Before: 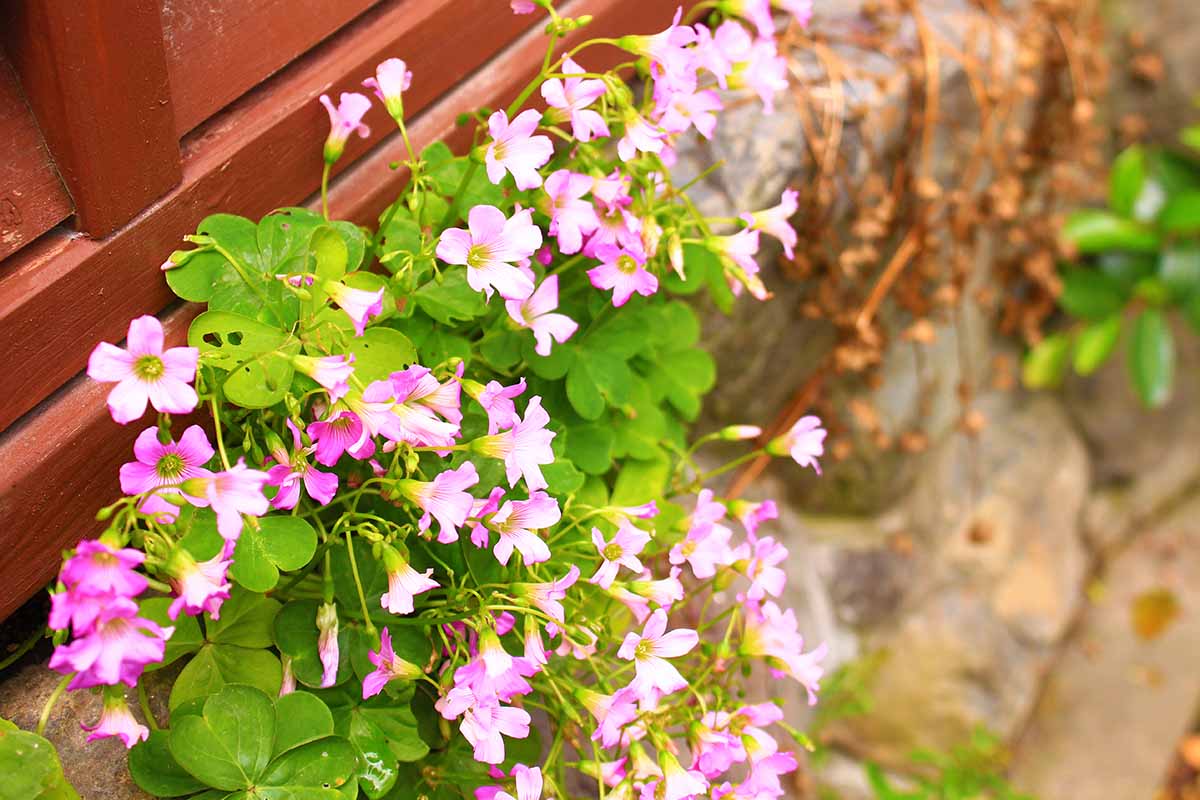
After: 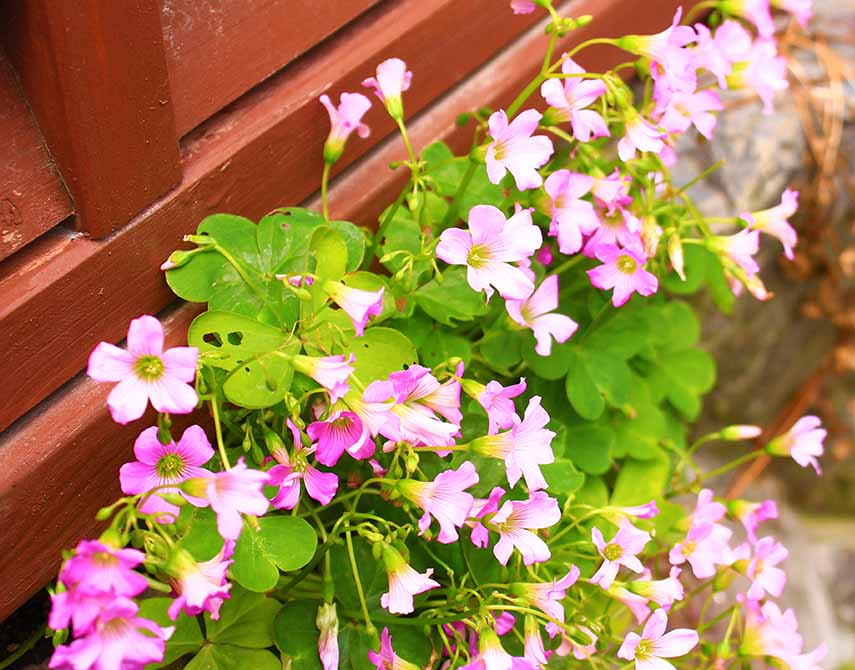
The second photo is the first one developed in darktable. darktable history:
crop: right 28.726%, bottom 16.131%
